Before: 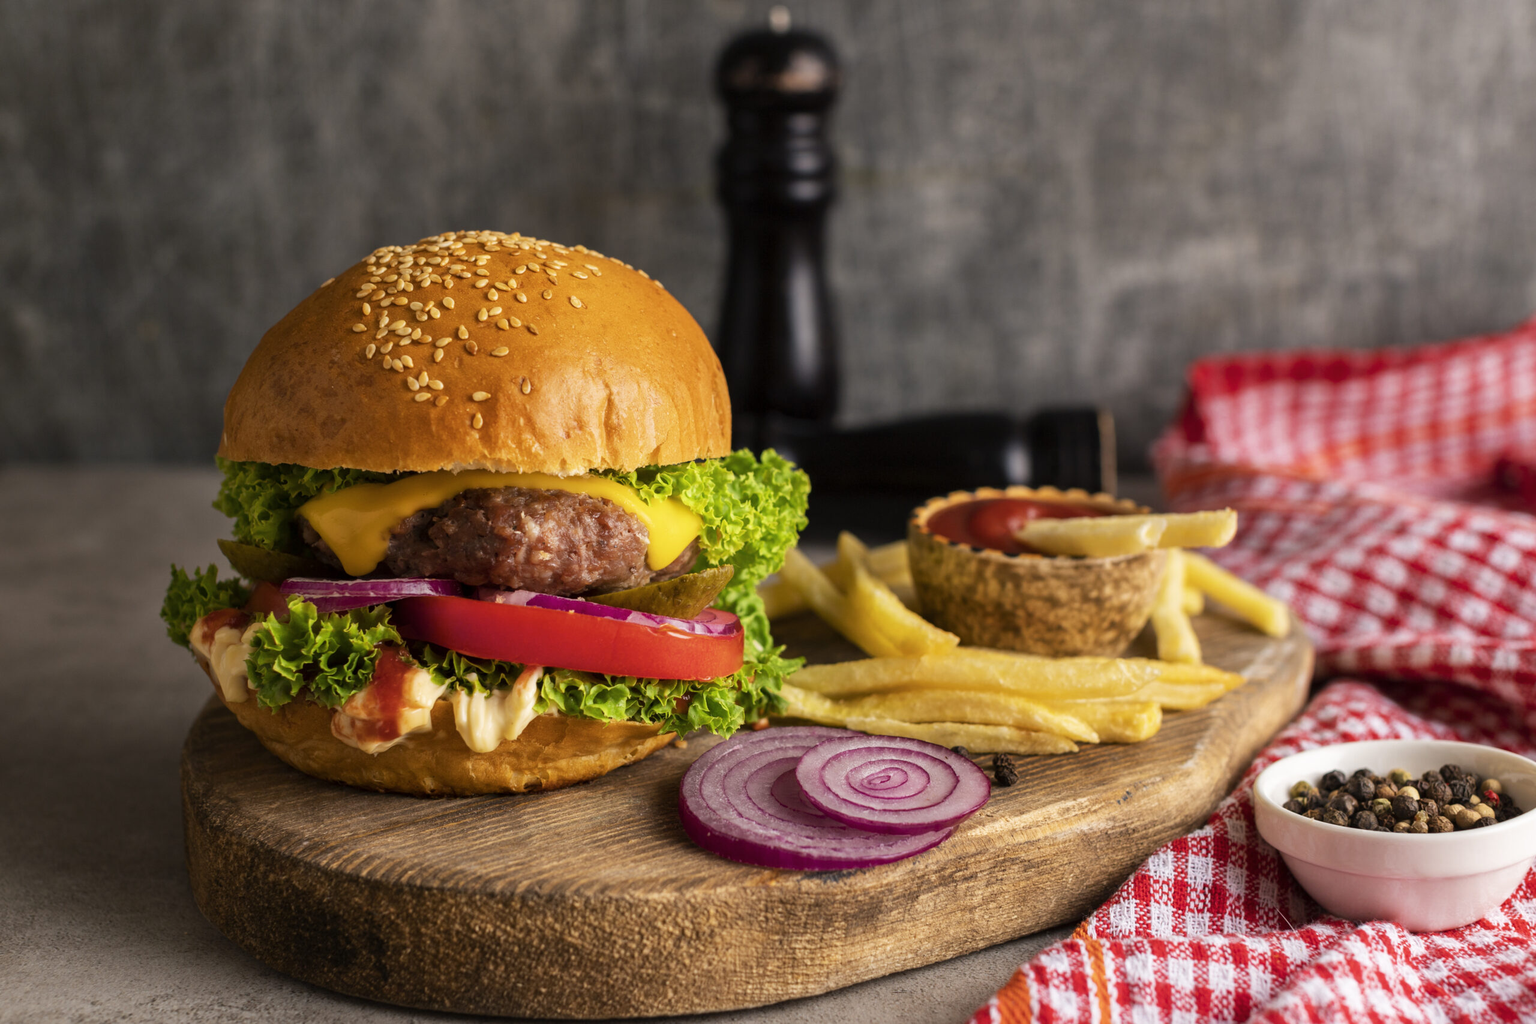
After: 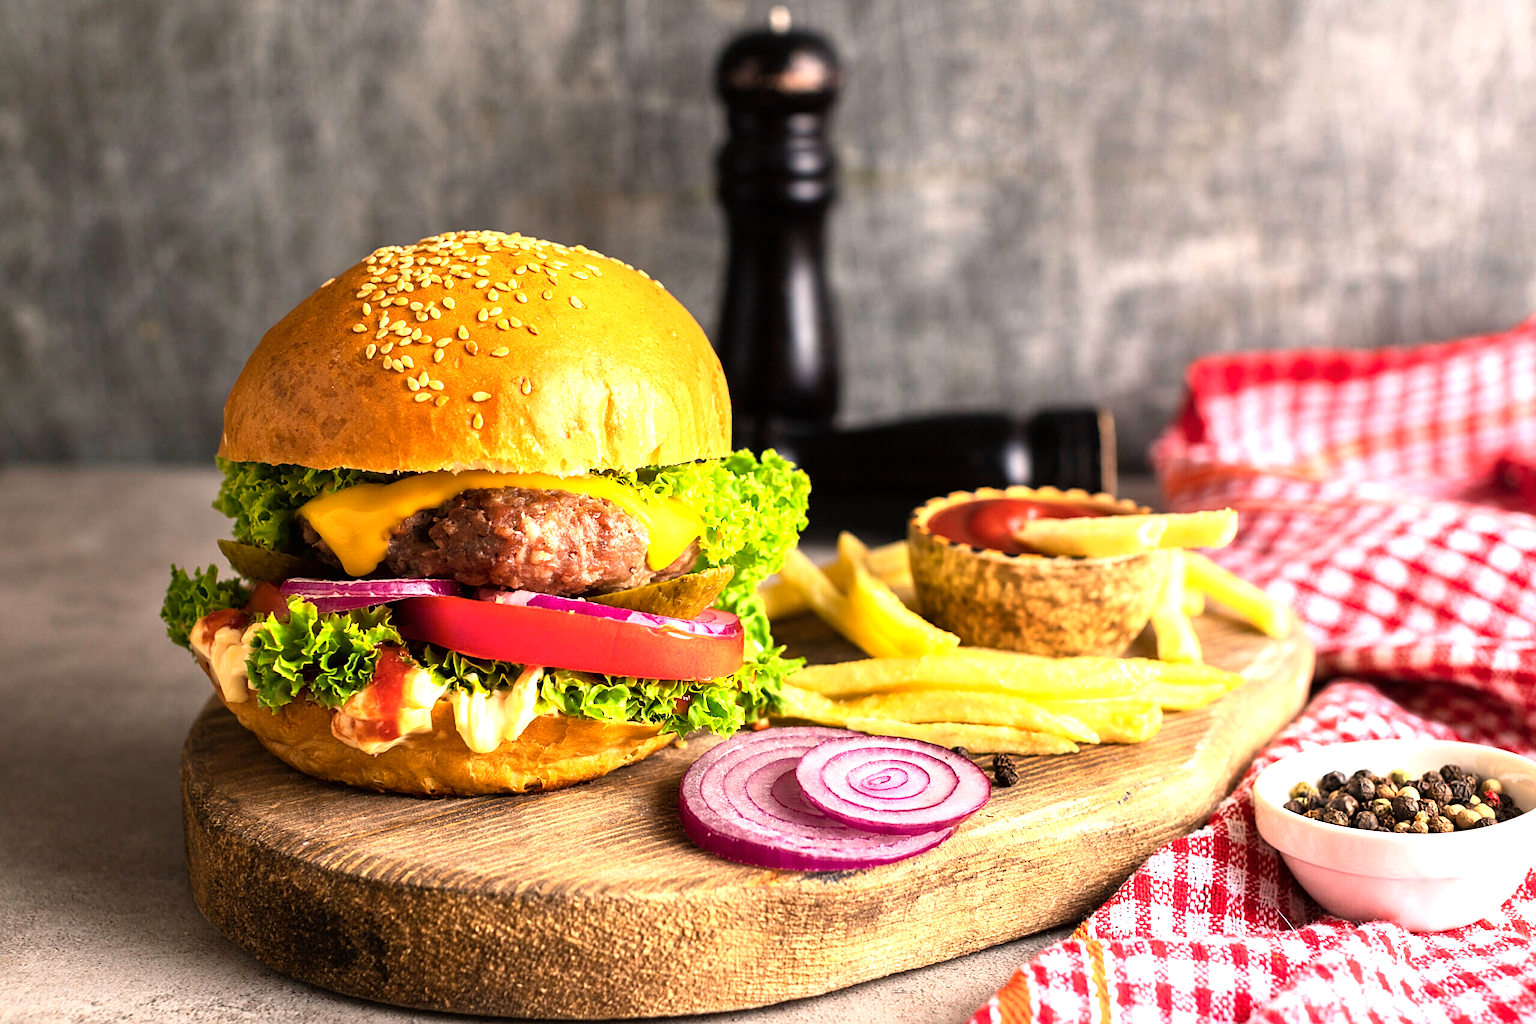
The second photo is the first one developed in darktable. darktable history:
exposure: black level correction 0, exposure 1.388 EV, compensate exposure bias true, compensate highlight preservation false
sharpen: on, module defaults
rgb curve: curves: ch0 [(0, 0) (0.078, 0.051) (0.929, 0.956) (1, 1)], compensate middle gray true
